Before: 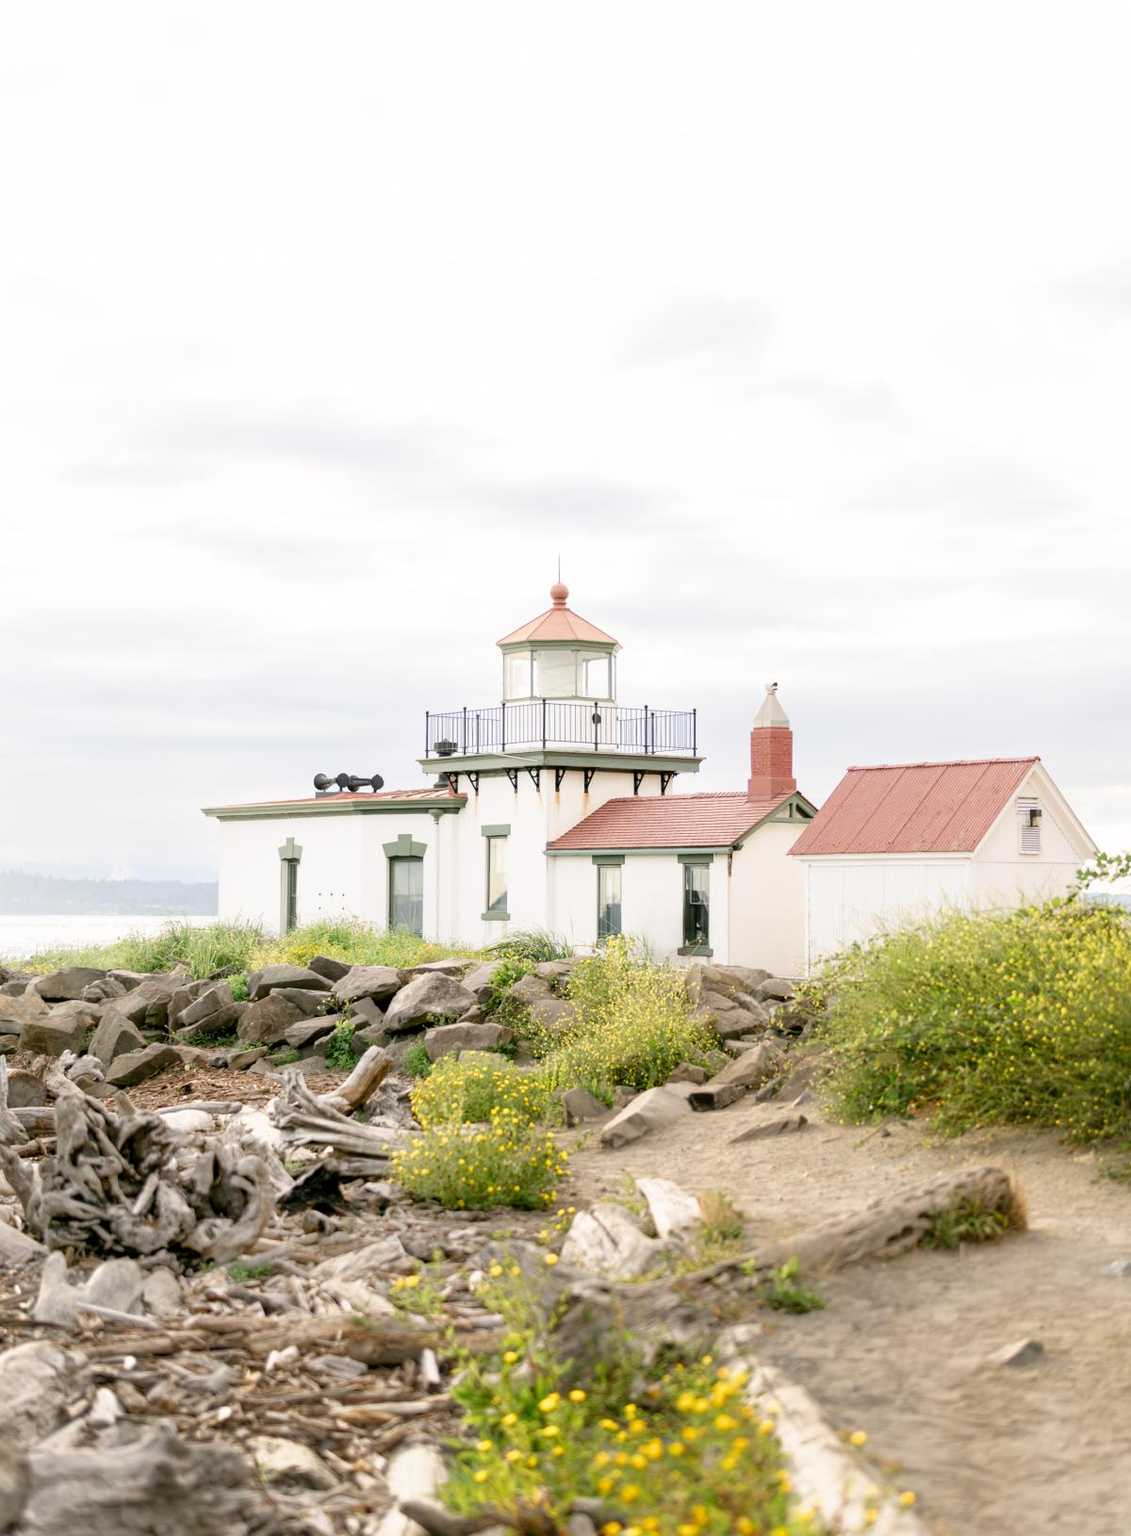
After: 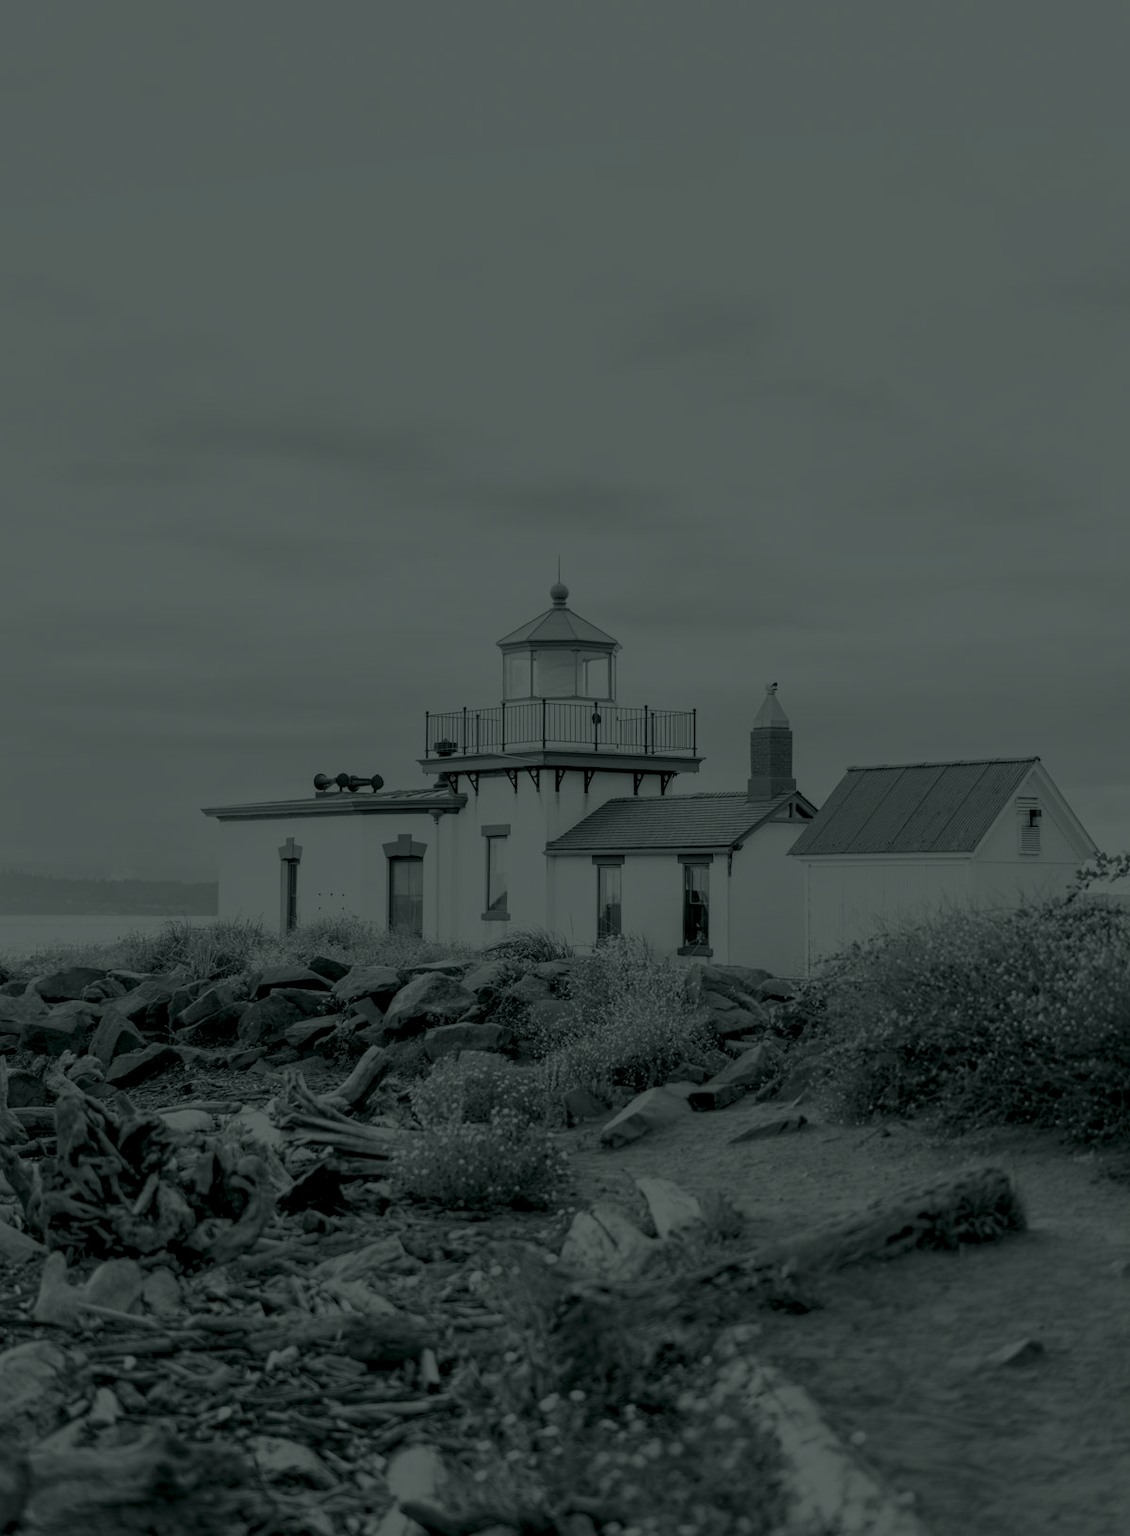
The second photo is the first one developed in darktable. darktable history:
local contrast: on, module defaults
colorize: hue 90°, saturation 19%, lightness 1.59%, version 1
